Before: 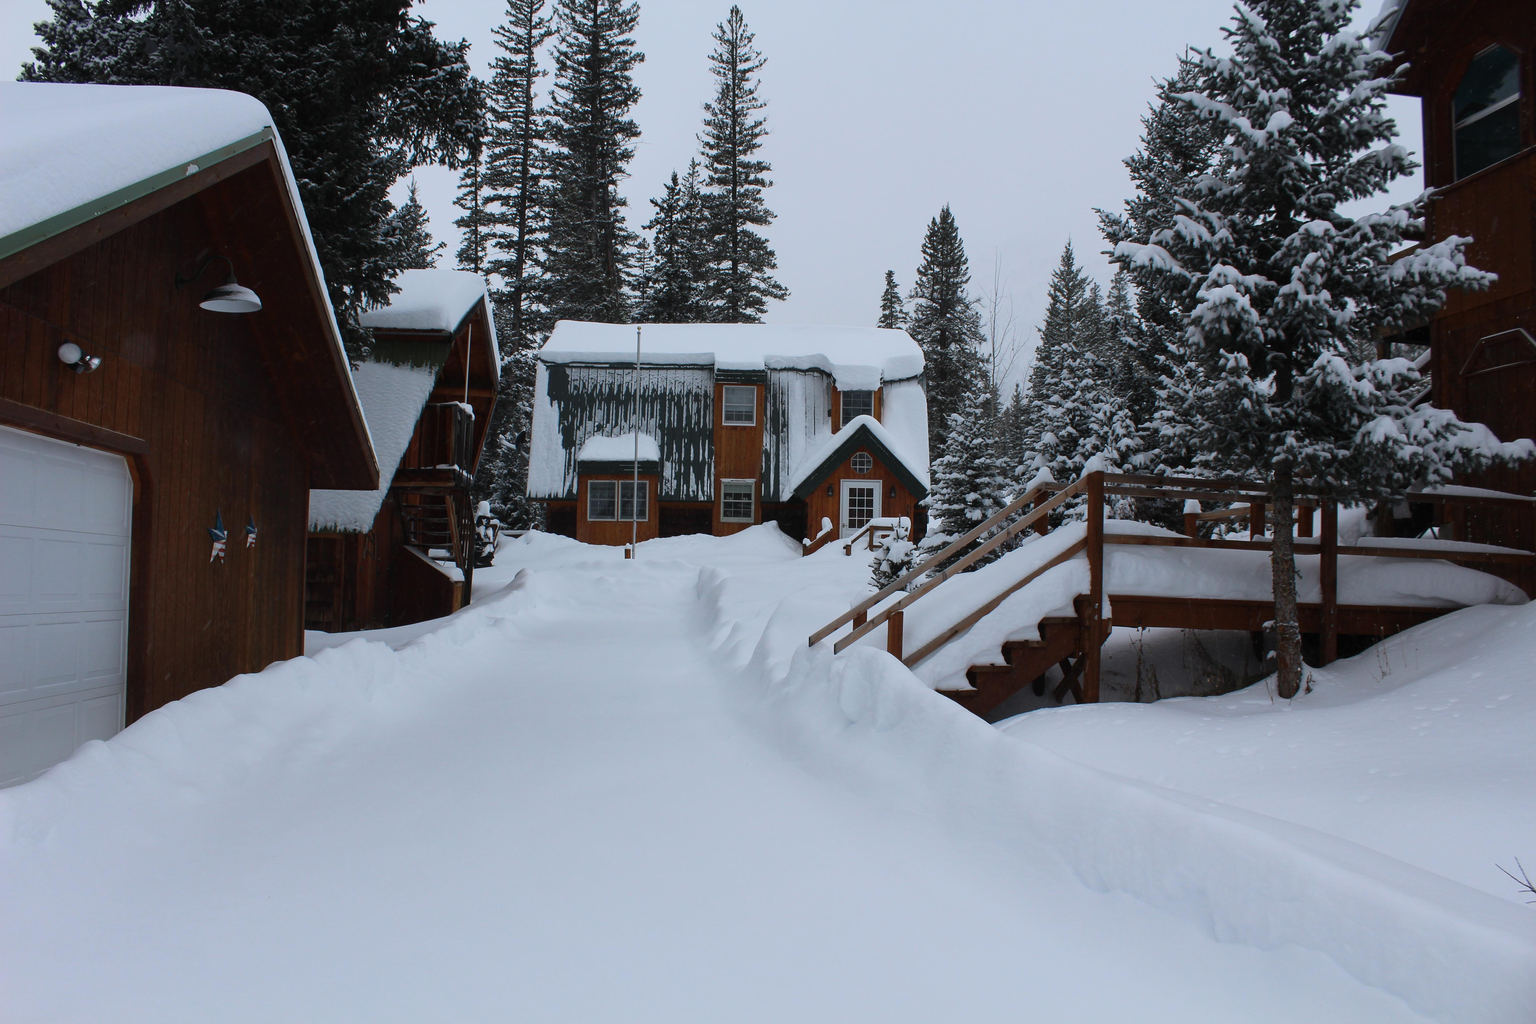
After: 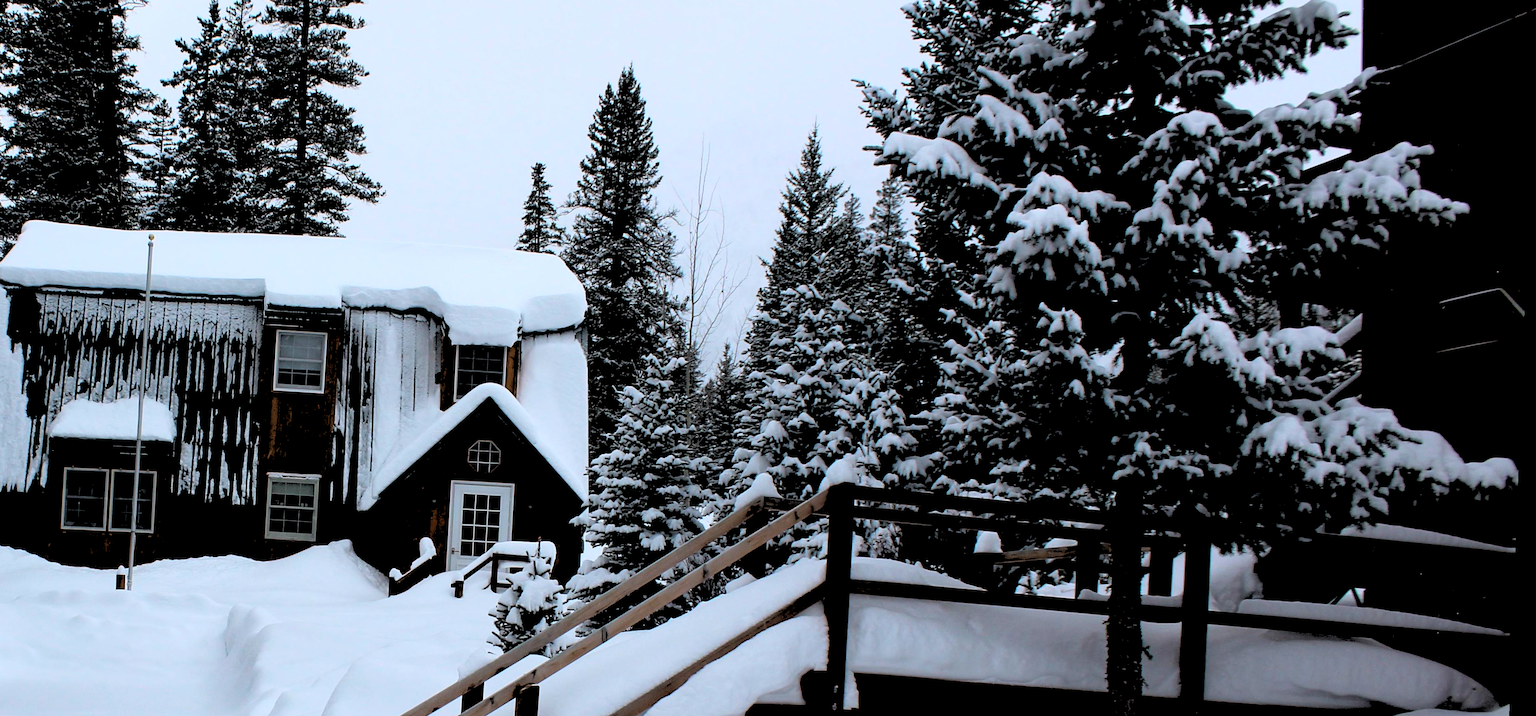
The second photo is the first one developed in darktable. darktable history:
rgb levels: levels [[0.027, 0.429, 0.996], [0, 0.5, 1], [0, 0.5, 1]]
crop: left 36.005%, top 18.293%, right 0.31%, bottom 38.444%
rotate and perspective: rotation 2.17°, automatic cropping off
color balance rgb: perceptual brilliance grading › highlights 14.29%, perceptual brilliance grading › mid-tones -5.92%, perceptual brilliance grading › shadows -26.83%, global vibrance 31.18%
